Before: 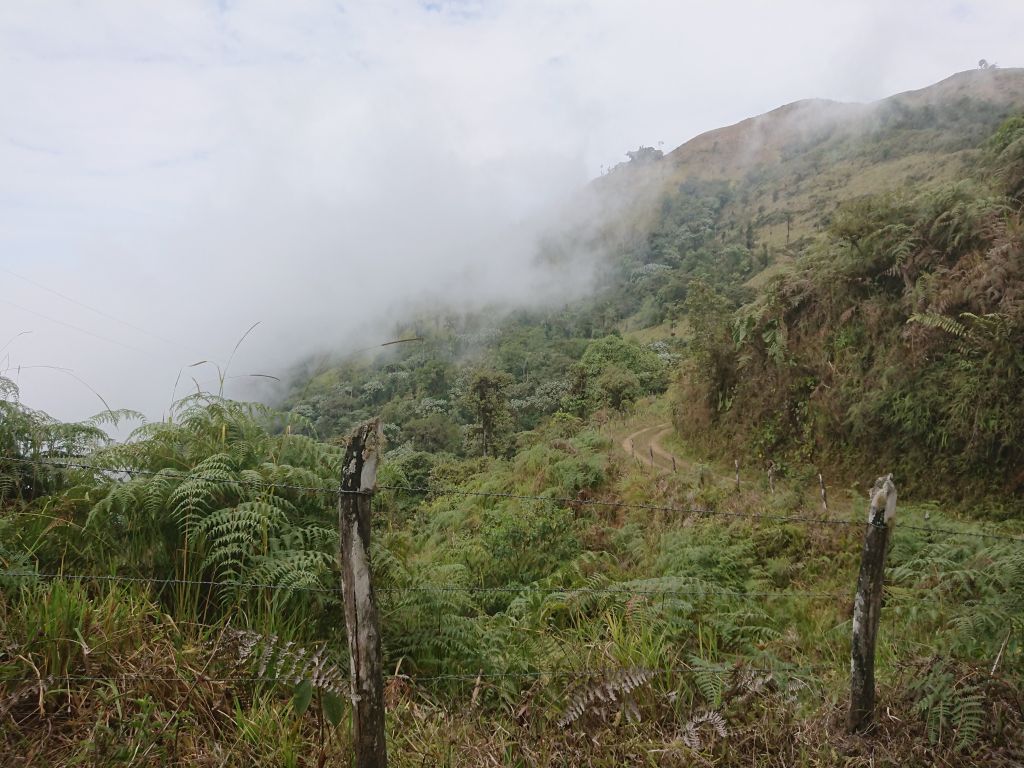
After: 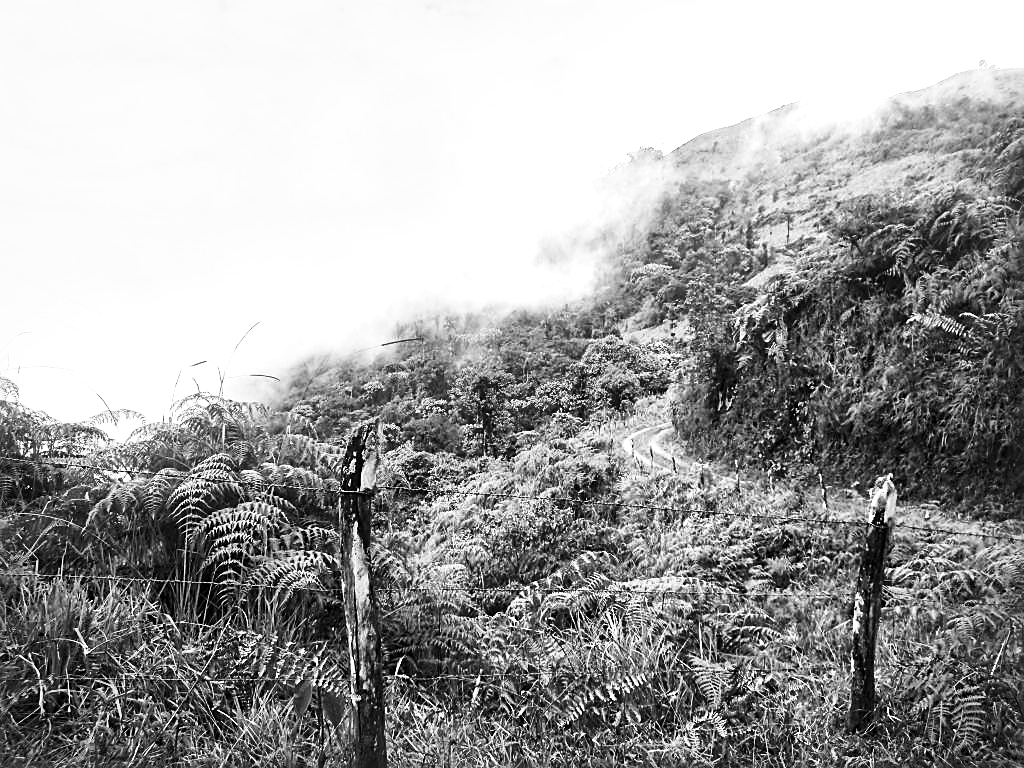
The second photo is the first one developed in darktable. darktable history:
sharpen: on, module defaults
contrast brightness saturation: contrast 0.53, brightness 0.47, saturation -1
color correction: saturation 0.85
local contrast: mode bilateral grid, contrast 44, coarseness 69, detail 214%, midtone range 0.2
